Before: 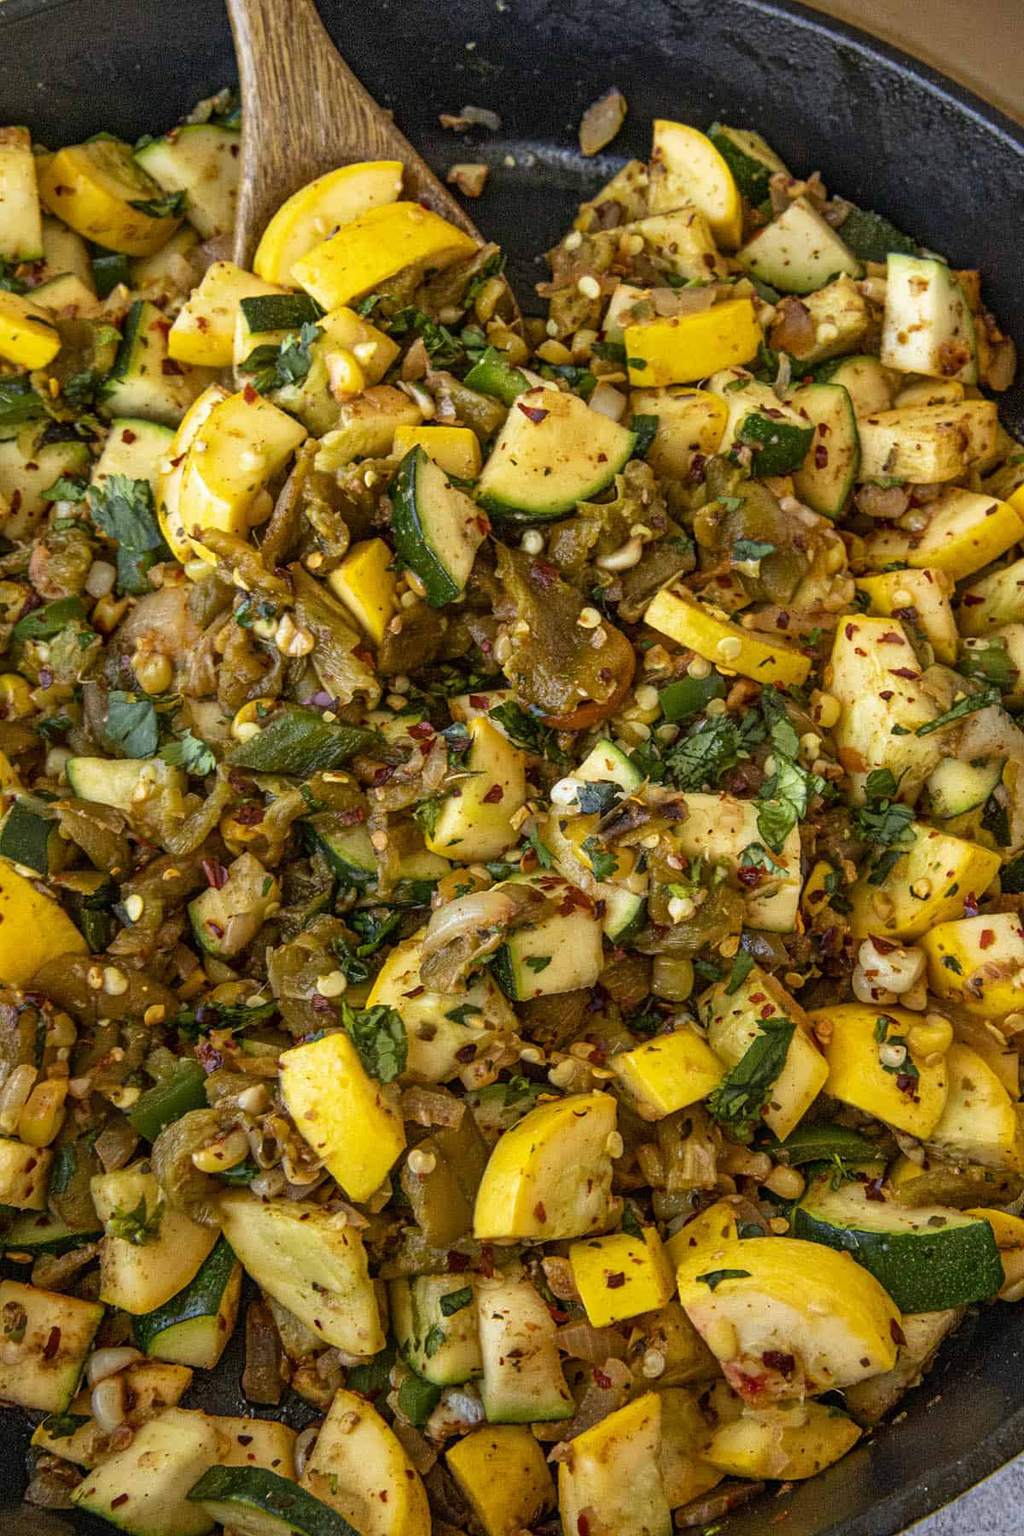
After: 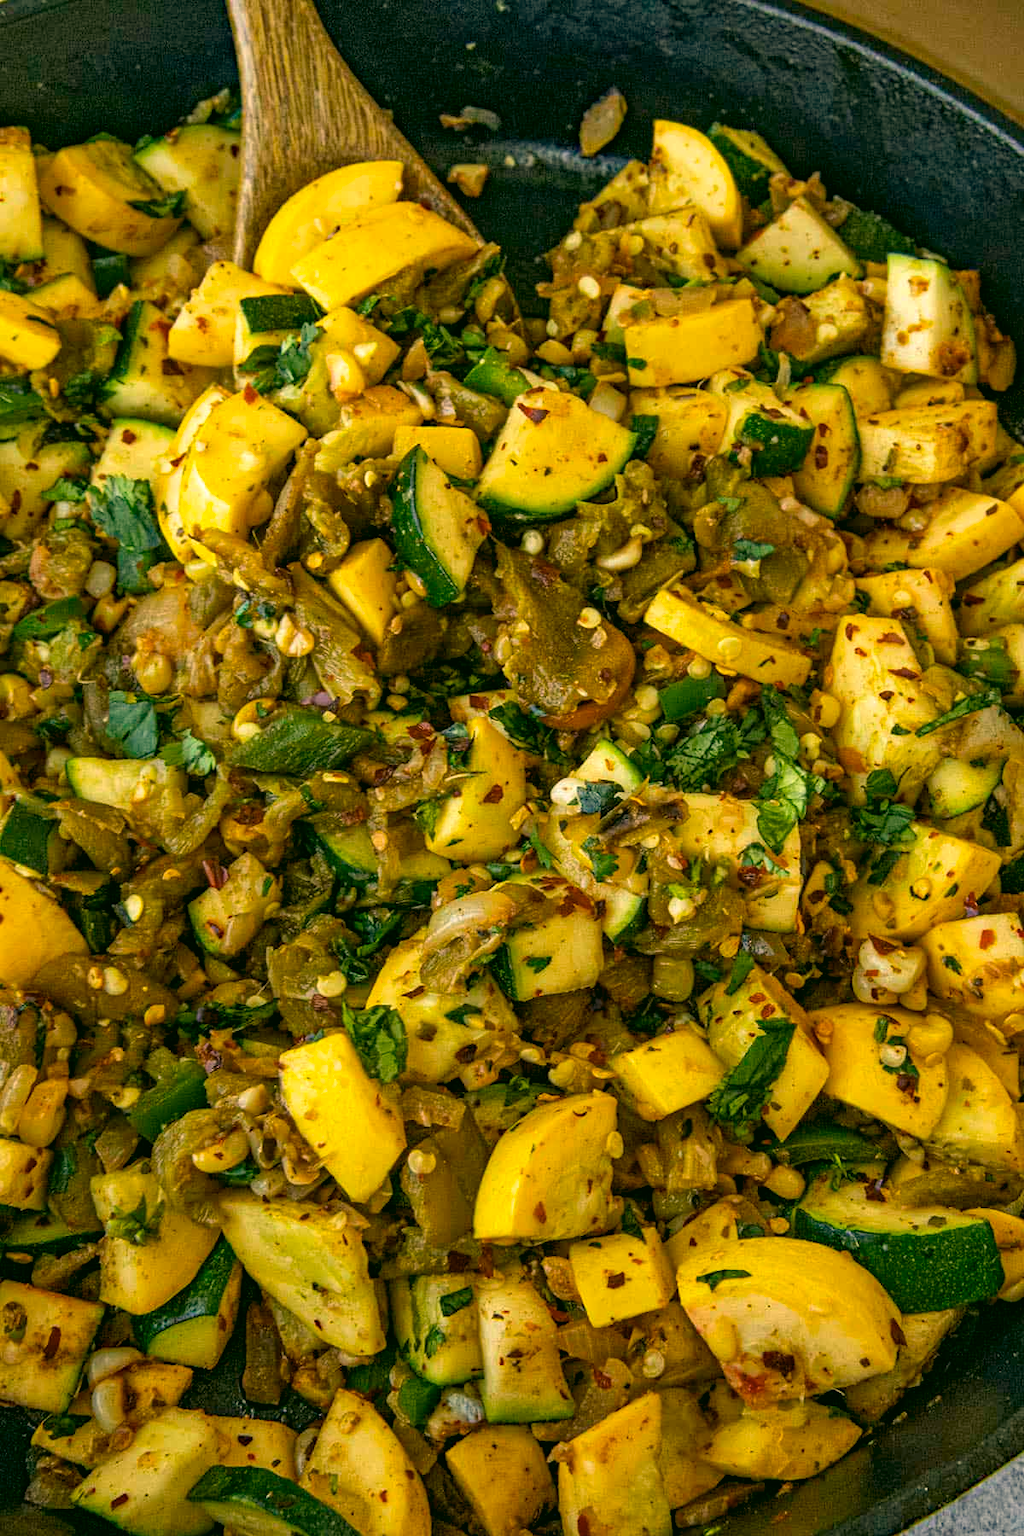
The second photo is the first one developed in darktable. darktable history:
color correction: highlights a* 4.72, highlights b* 23.76, shadows a* -15.71, shadows b* 3.73
haze removal: strength 0.289, distance 0.243, compatibility mode true, adaptive false
